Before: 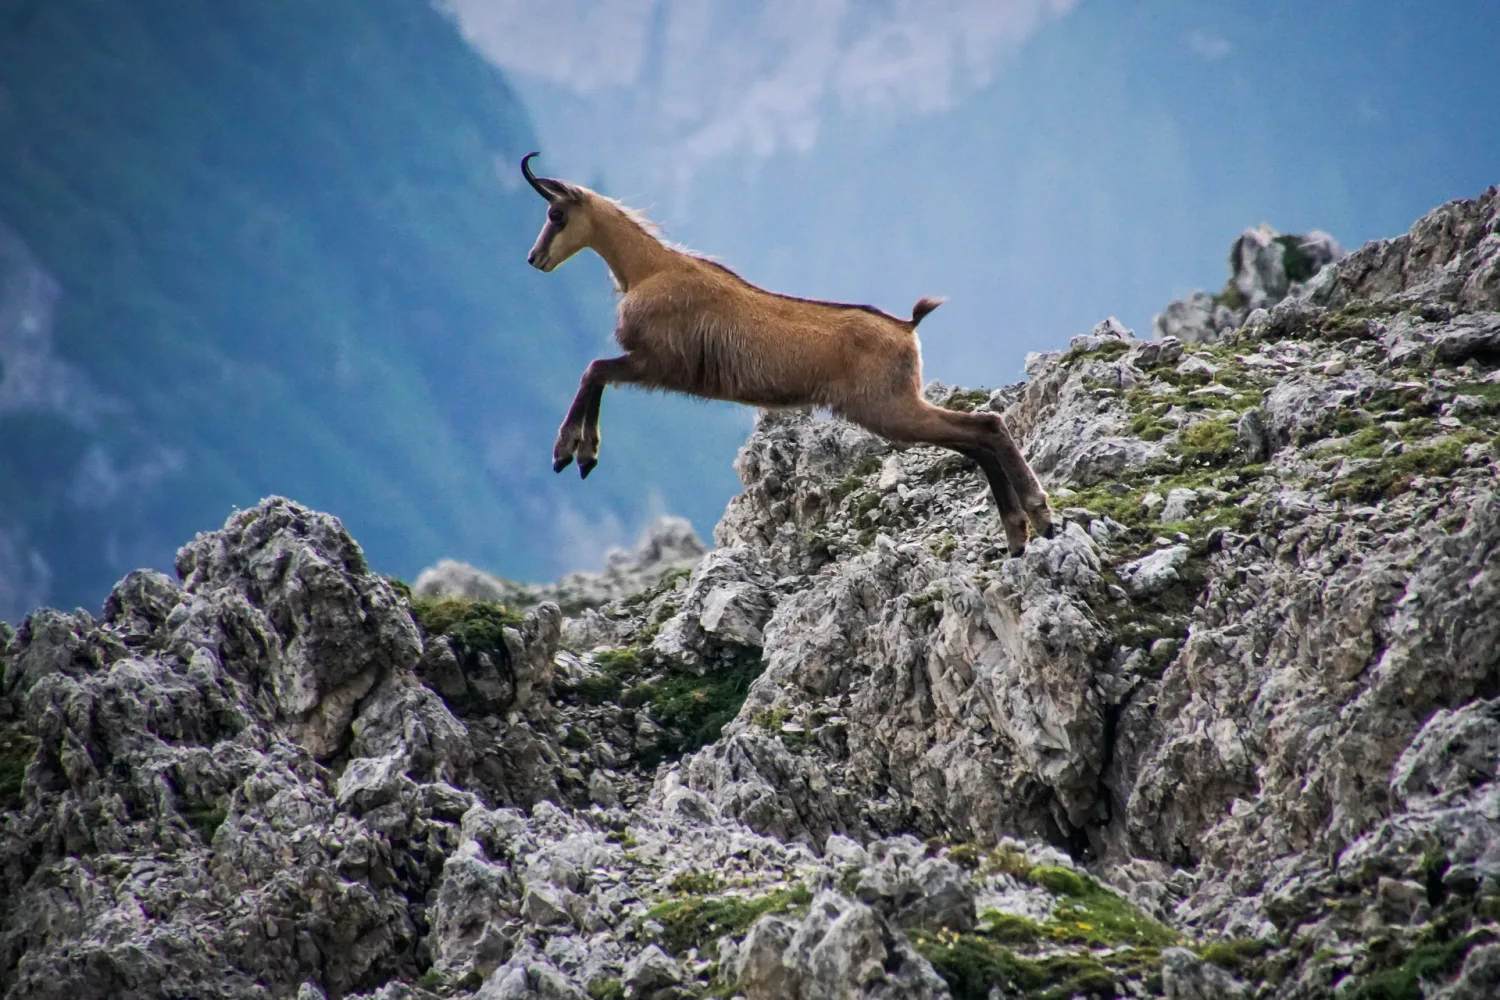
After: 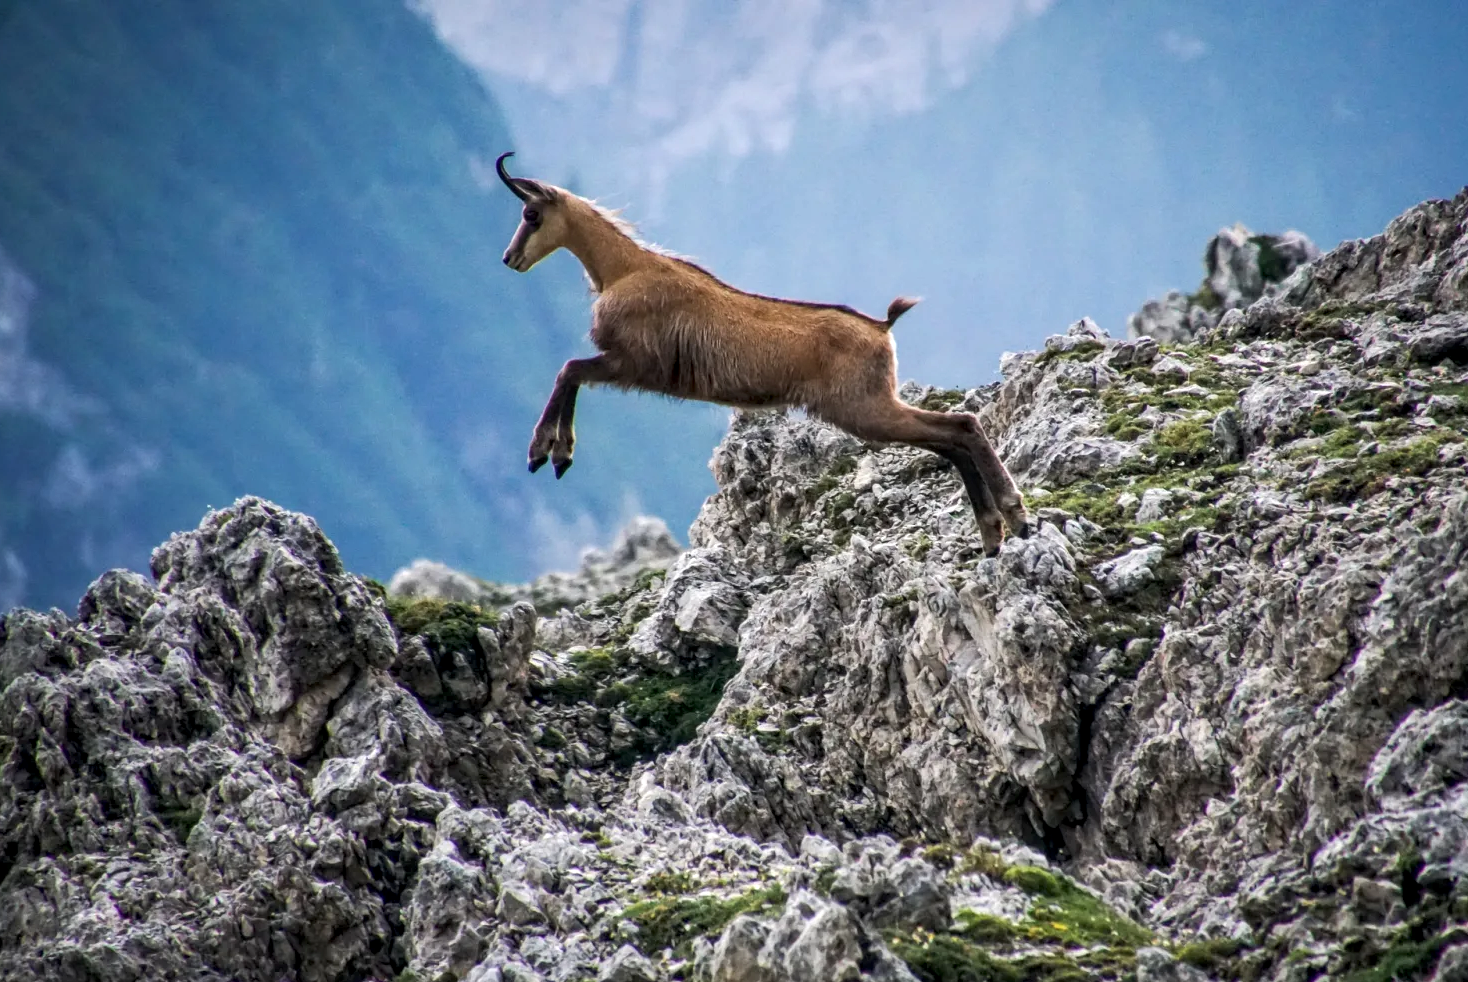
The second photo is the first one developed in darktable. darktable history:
crop: left 1.727%, right 0.285%, bottom 1.744%
exposure: black level correction 0, exposure 0.199 EV, compensate highlight preservation false
local contrast: detail 130%
